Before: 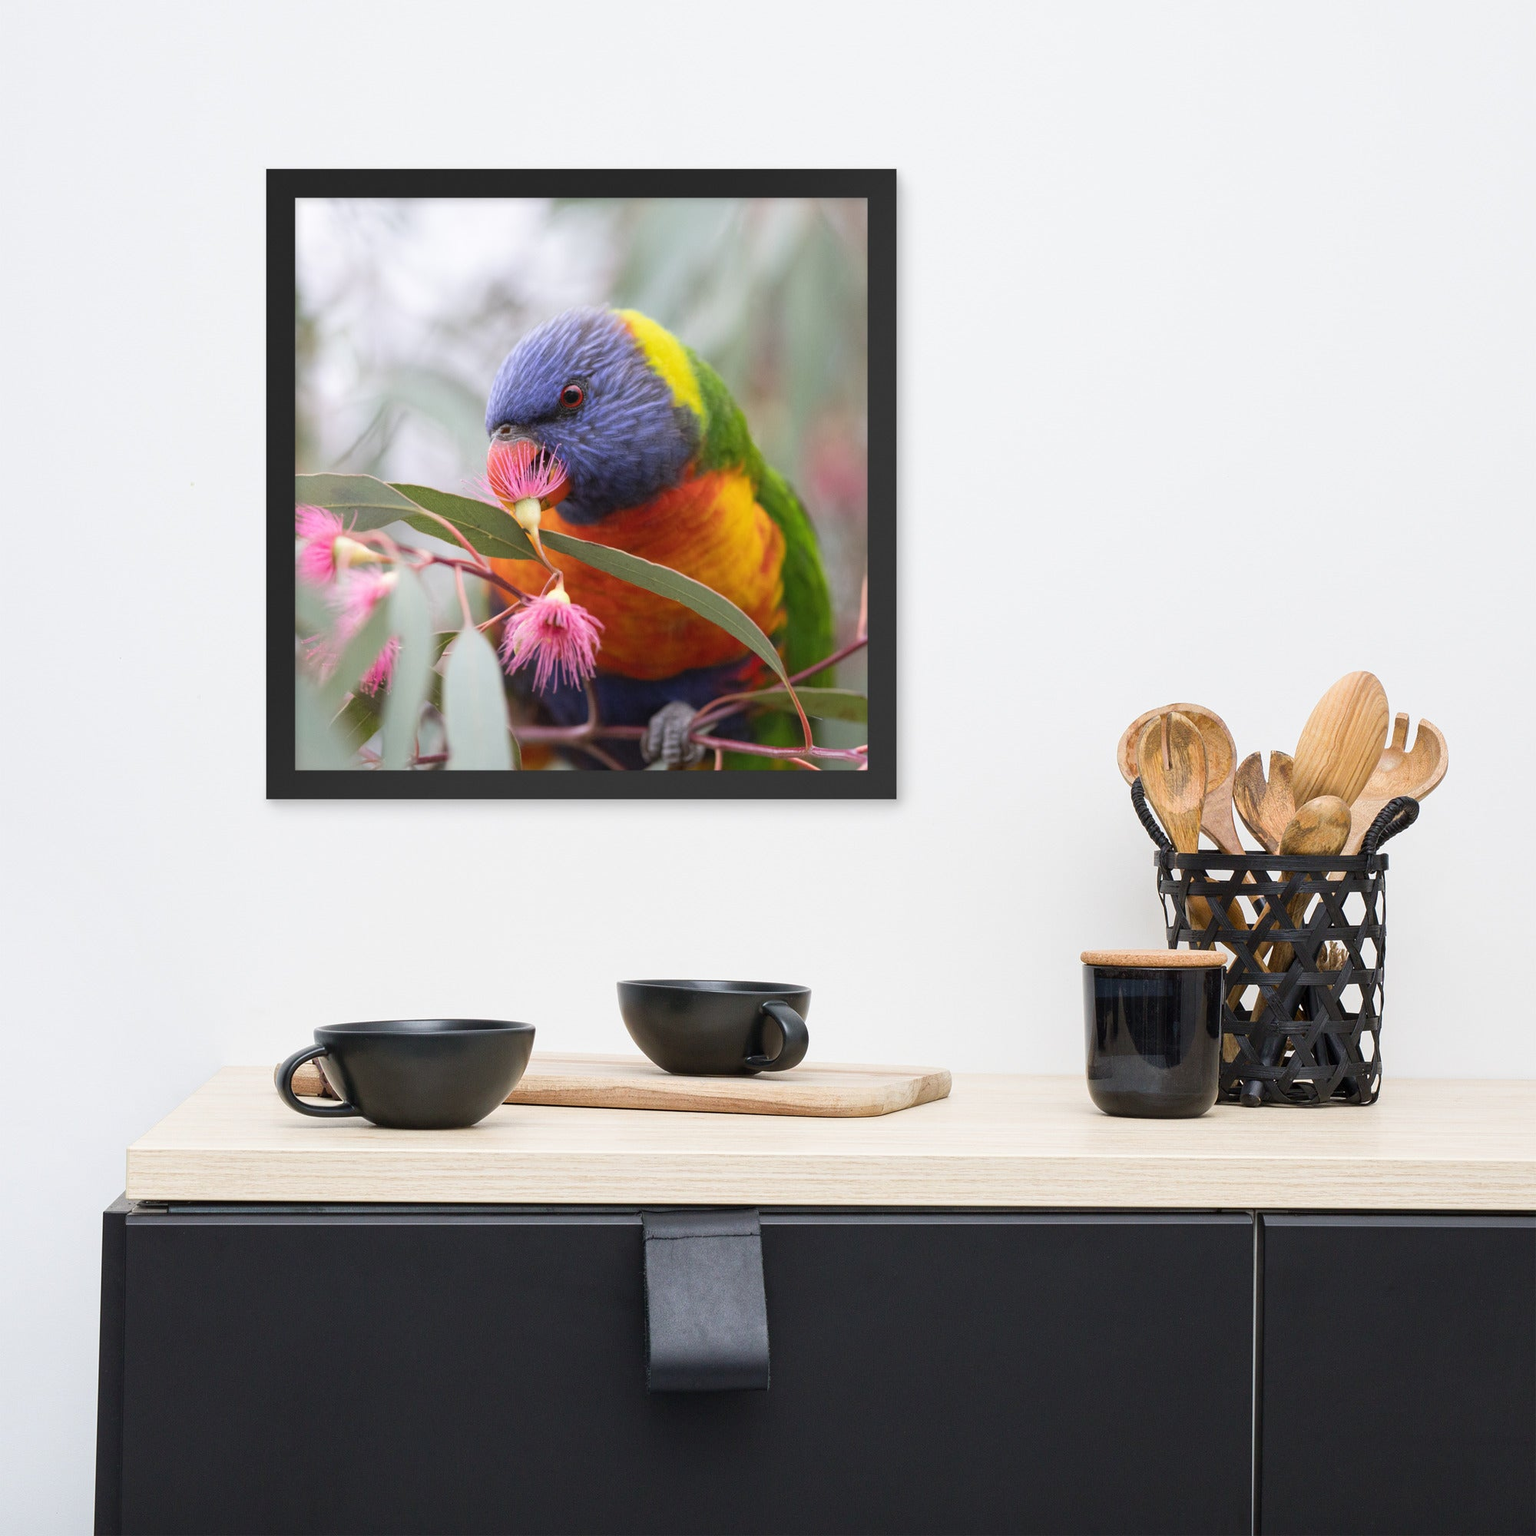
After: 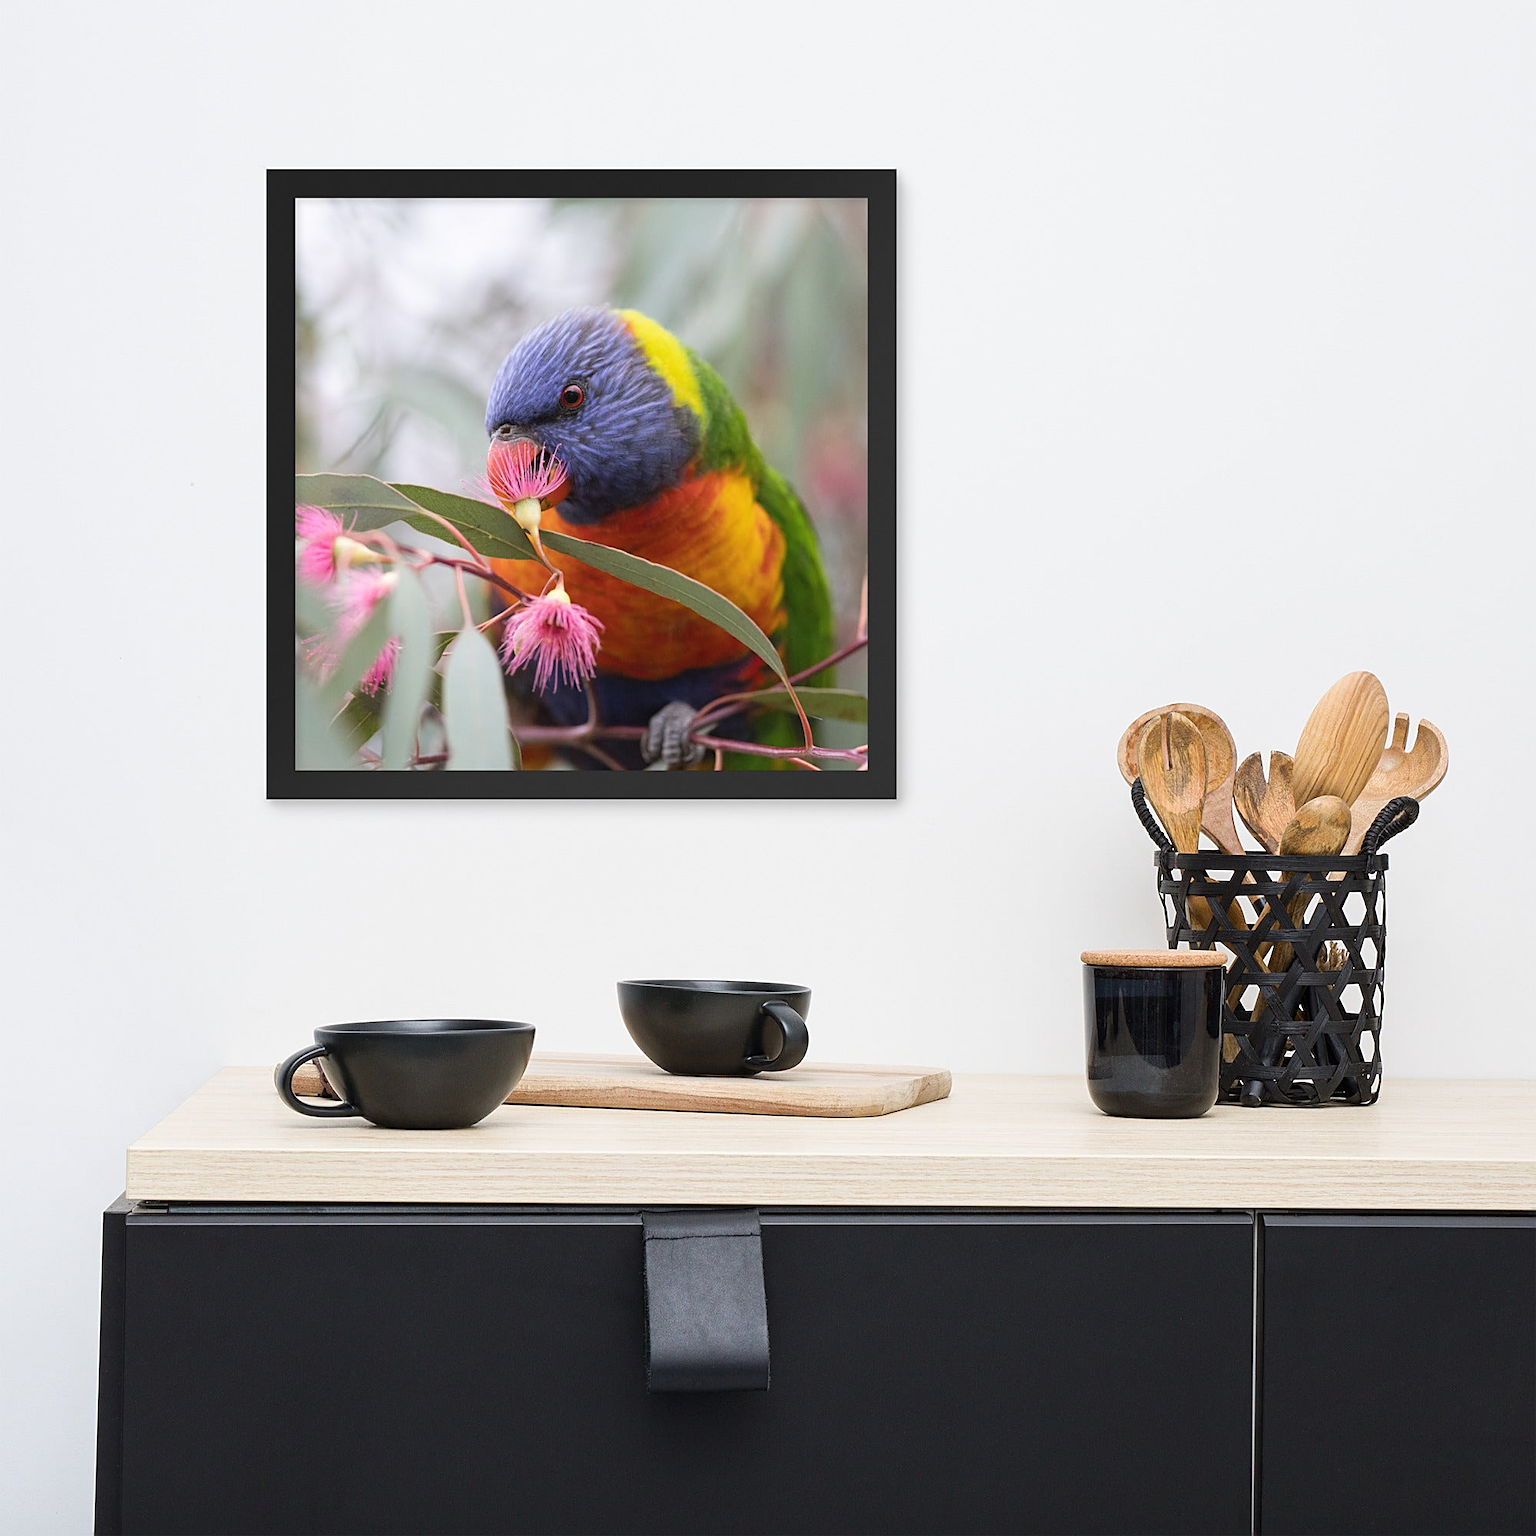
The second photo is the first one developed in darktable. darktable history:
tone equalizer: on, module defaults
tone curve: curves: ch0 [(0, 0) (0.161, 0.144) (0.501, 0.497) (1, 1)], color space Lab, linked channels, preserve colors none
sharpen: on, module defaults
